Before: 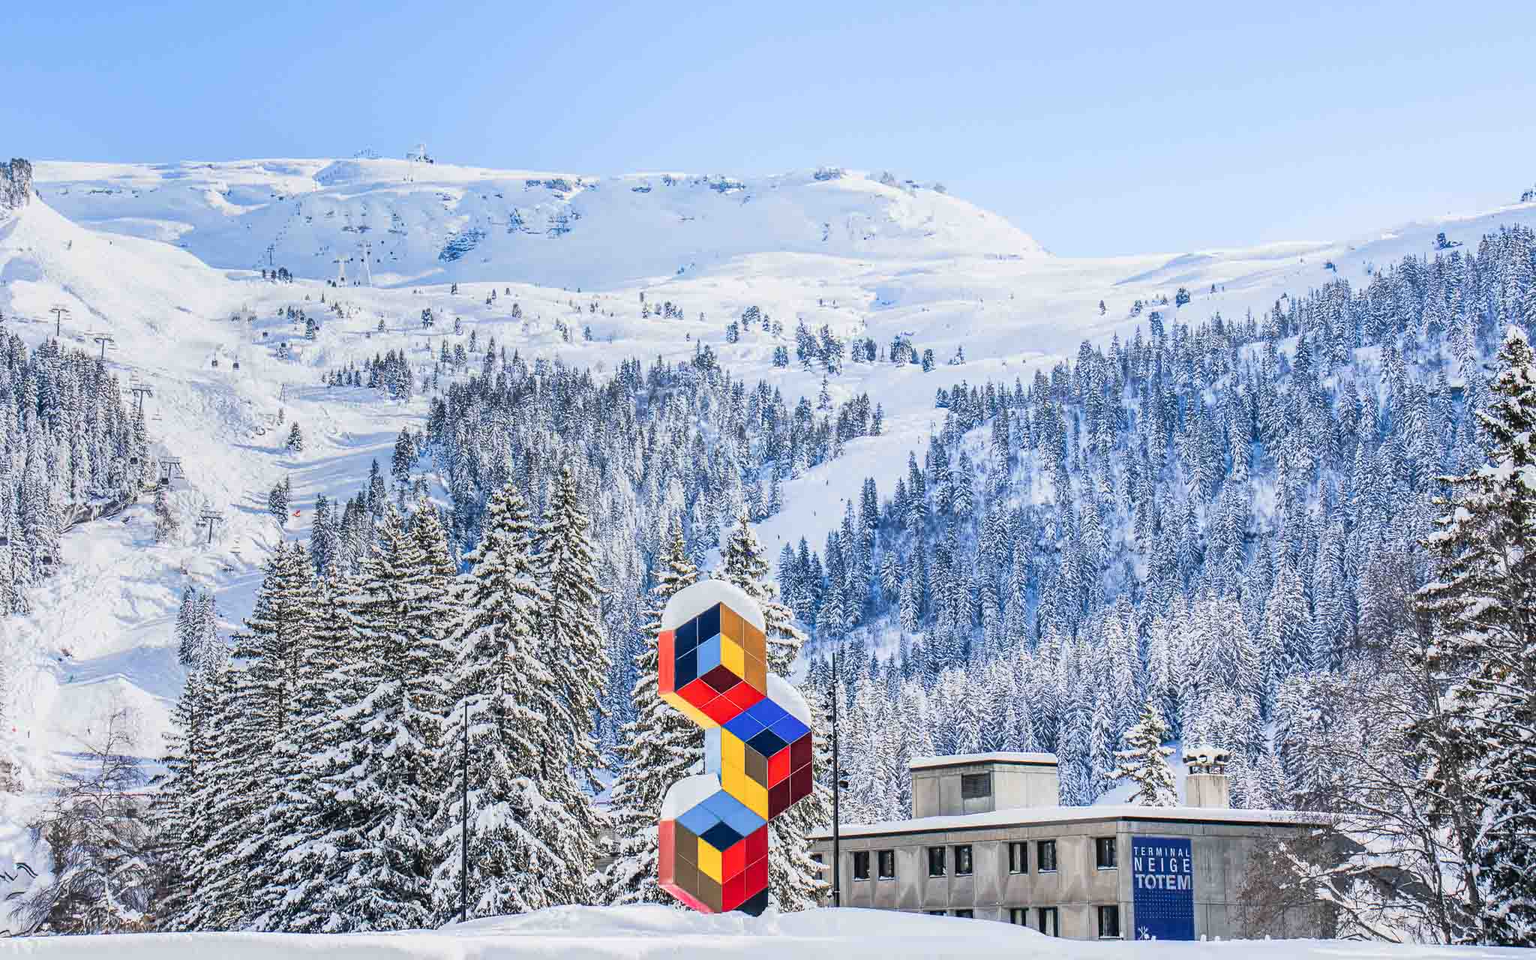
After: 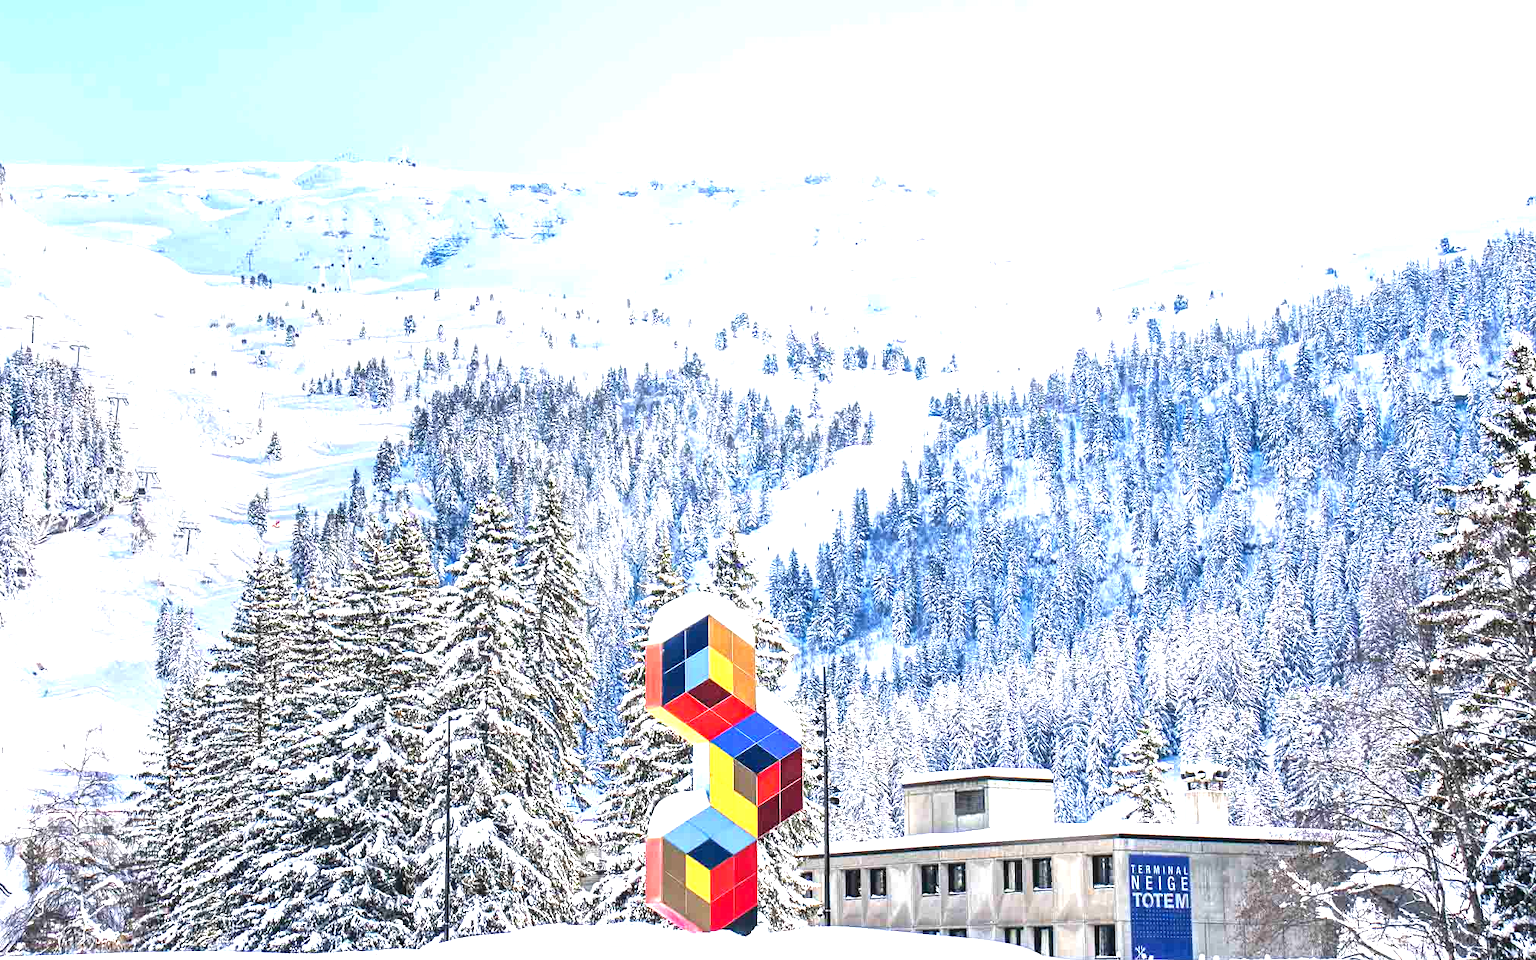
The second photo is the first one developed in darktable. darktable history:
crop: left 1.743%, right 0.268%, bottom 2.011%
exposure: black level correction 0, exposure 1.1 EV, compensate highlight preservation false
